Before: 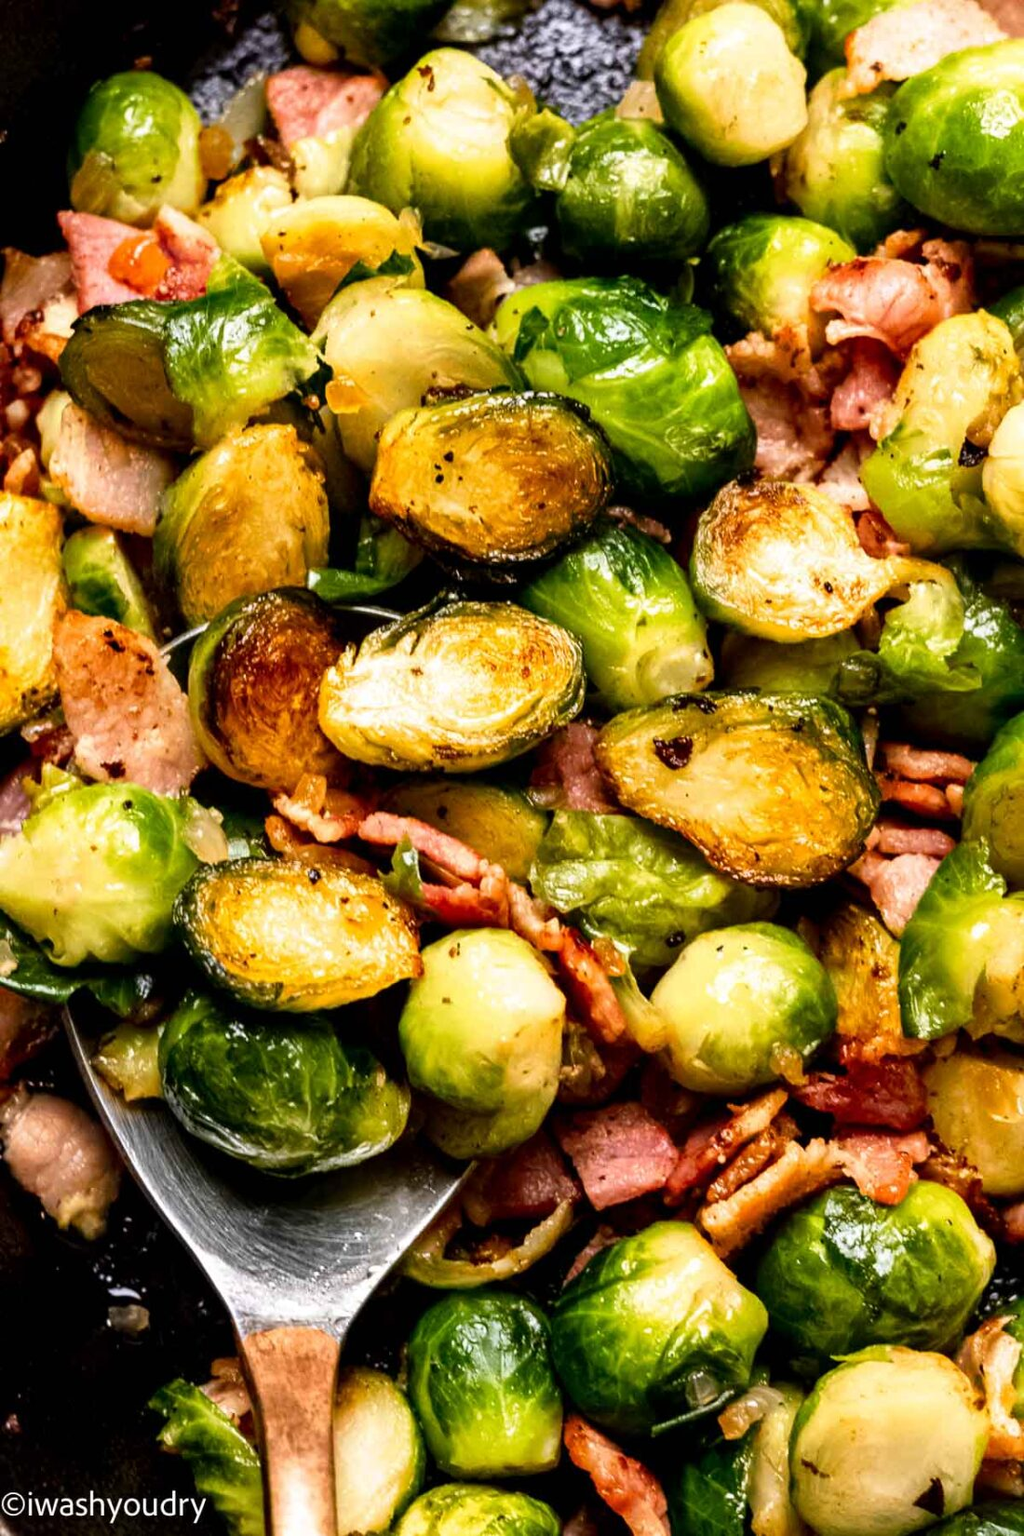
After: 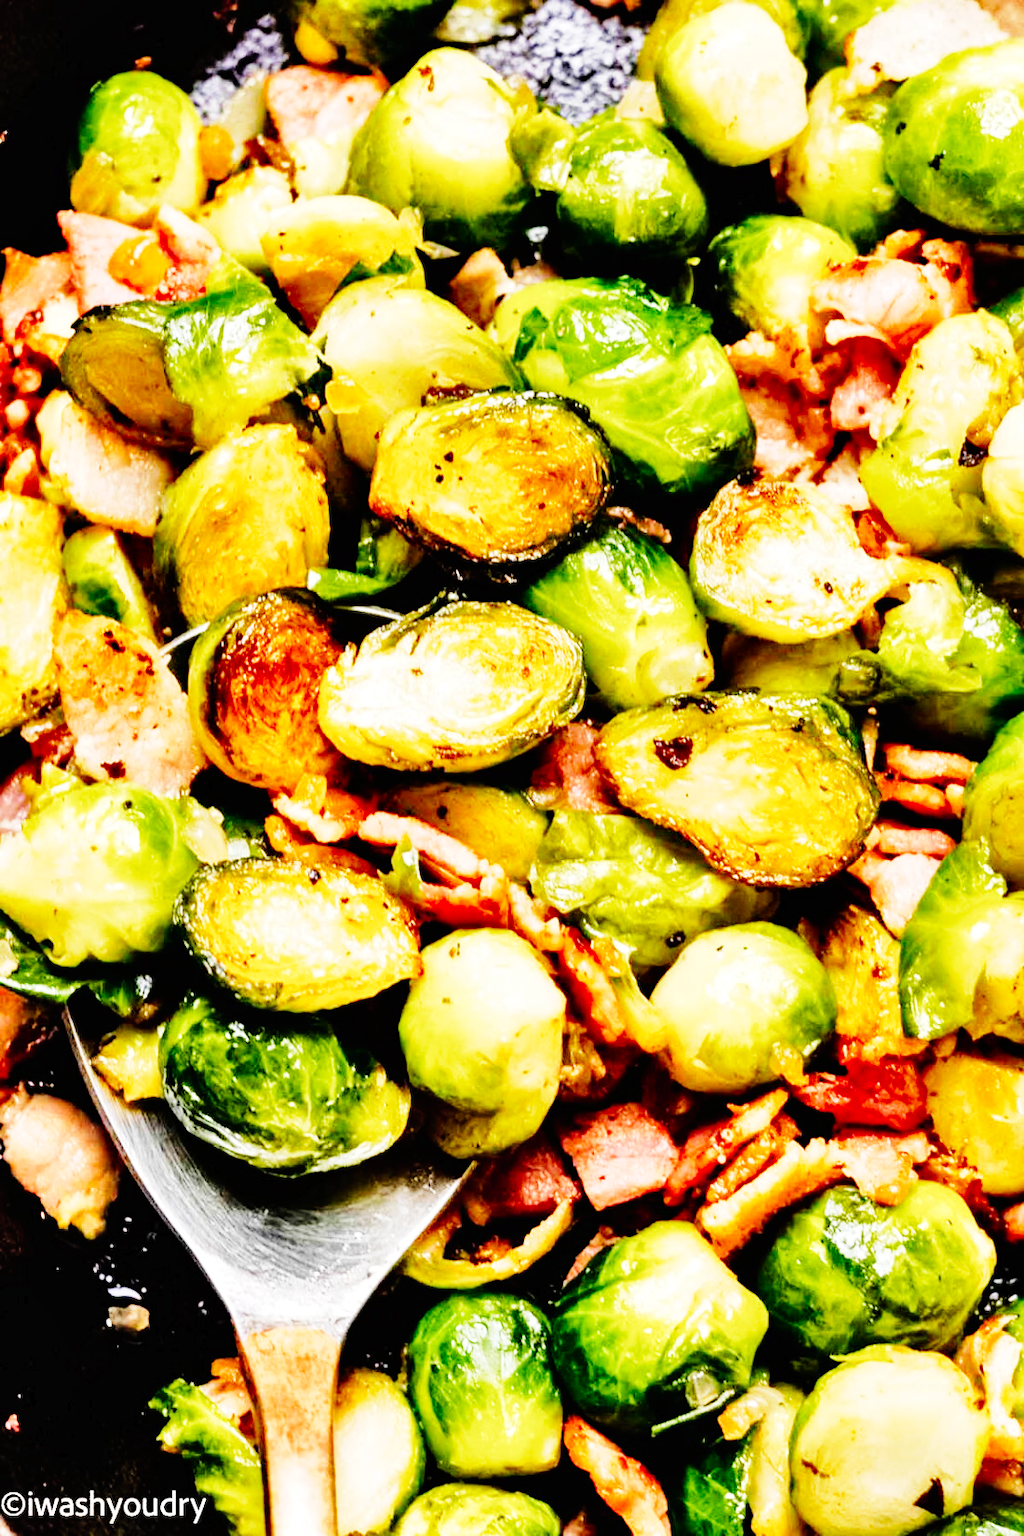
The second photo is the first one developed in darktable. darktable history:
base curve: curves: ch0 [(0, 0) (0, 0.001) (0.001, 0.001) (0.004, 0.002) (0.007, 0.004) (0.015, 0.013) (0.033, 0.045) (0.052, 0.096) (0.075, 0.17) (0.099, 0.241) (0.163, 0.42) (0.219, 0.55) (0.259, 0.616) (0.327, 0.722) (0.365, 0.765) (0.522, 0.873) (0.547, 0.881) (0.689, 0.919) (0.826, 0.952) (1, 1)], preserve colors none
tone equalizer: -7 EV 0.15 EV, -6 EV 0.6 EV, -5 EV 1.15 EV, -4 EV 1.33 EV, -3 EV 1.15 EV, -2 EV 0.6 EV, -1 EV 0.15 EV, mask exposure compensation -0.5 EV
shadows and highlights: soften with gaussian
